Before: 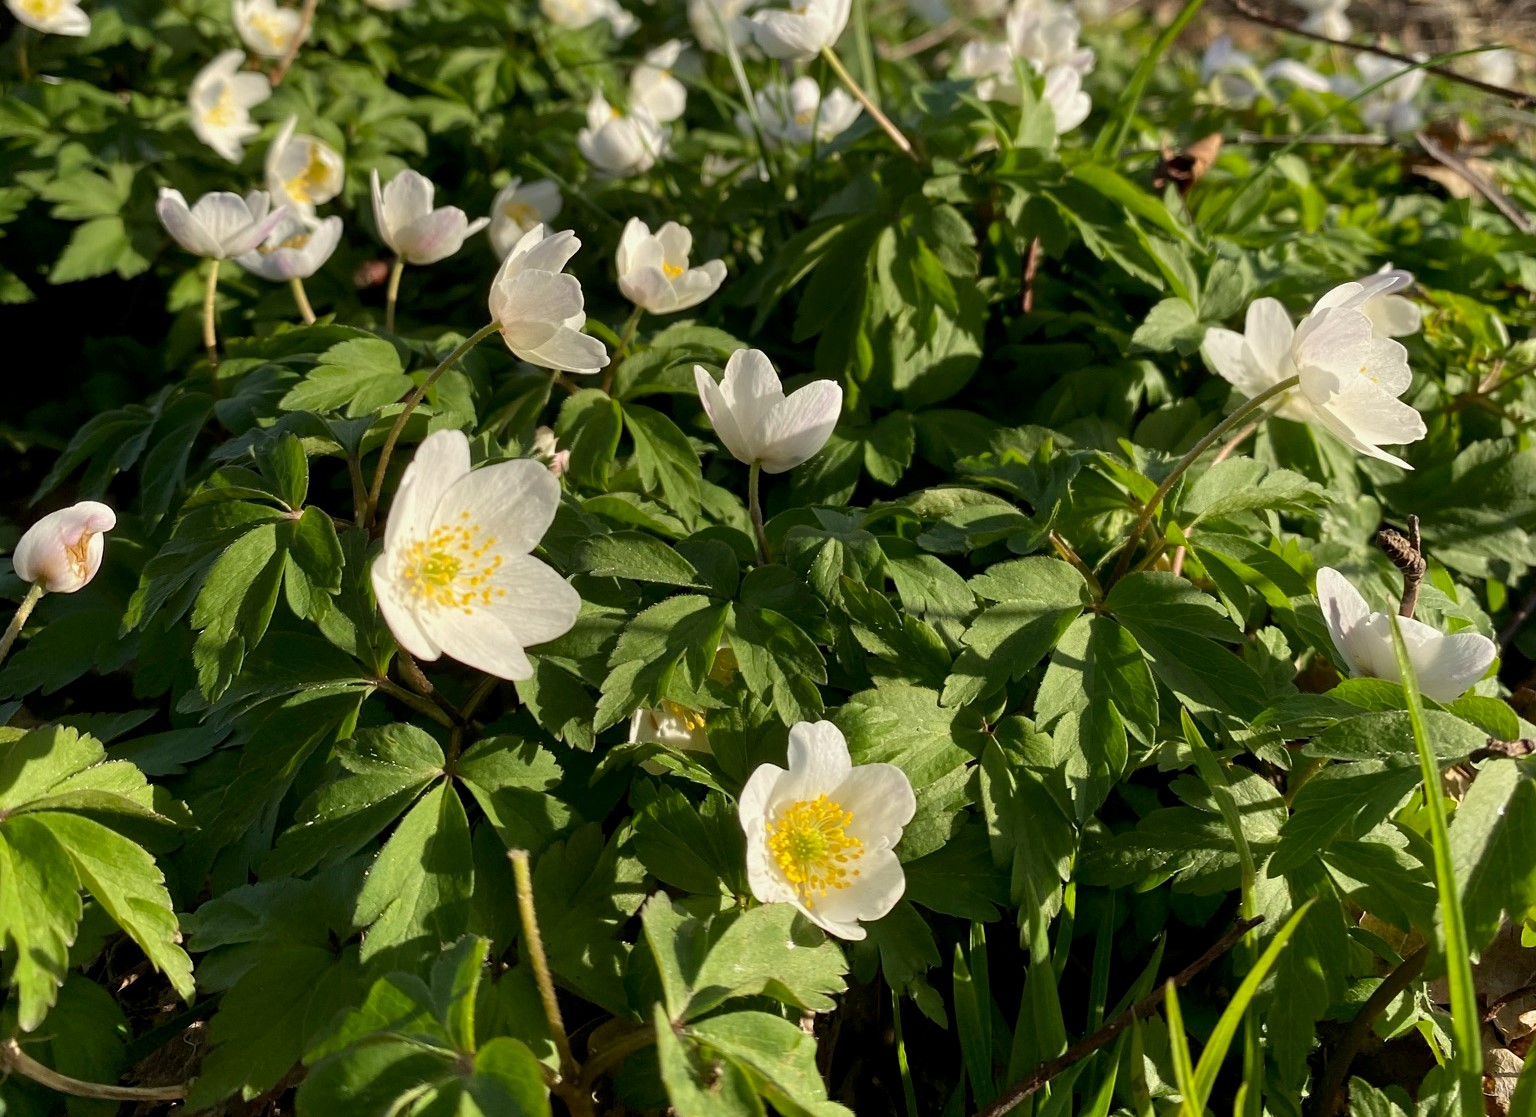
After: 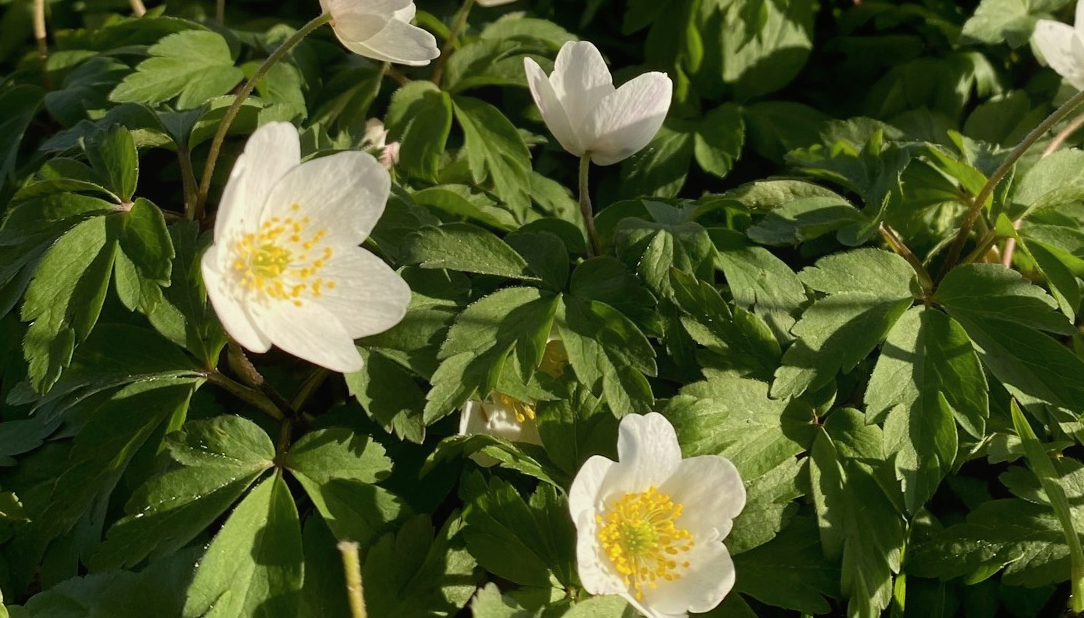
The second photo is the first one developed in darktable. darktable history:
color zones: curves: ch0 [(0, 0.613) (0.01, 0.613) (0.245, 0.448) (0.498, 0.529) (0.642, 0.665) (0.879, 0.777) (0.99, 0.613)]; ch1 [(0, 0) (0.143, 0) (0.286, 0) (0.429, 0) (0.571, 0) (0.714, 0) (0.857, 0)], mix -93.41%
contrast equalizer: octaves 7, y [[0.6 ×6], [0.55 ×6], [0 ×6], [0 ×6], [0 ×6]], mix -0.2
crop: left 11.123%, top 27.61%, right 18.3%, bottom 17.034%
